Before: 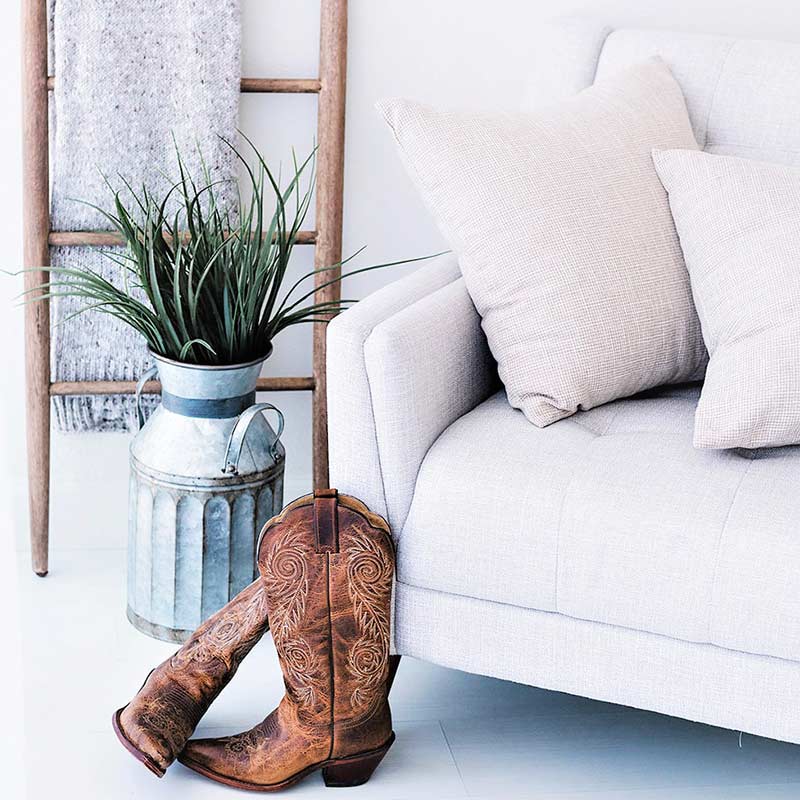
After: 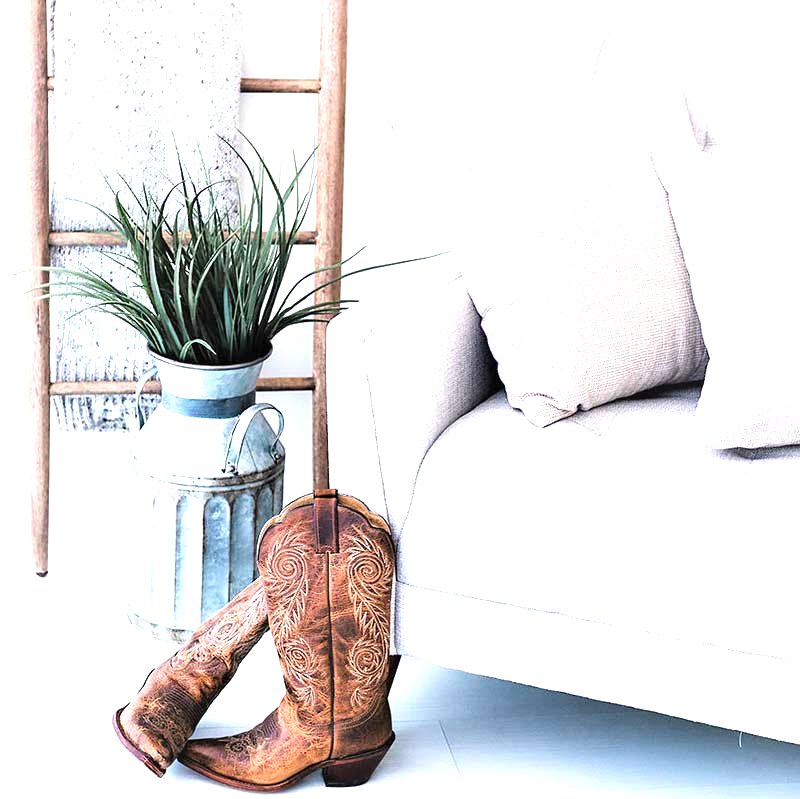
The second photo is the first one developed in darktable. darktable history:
exposure: black level correction 0, exposure 0.897 EV, compensate exposure bias true, compensate highlight preservation false
crop: bottom 0.077%
